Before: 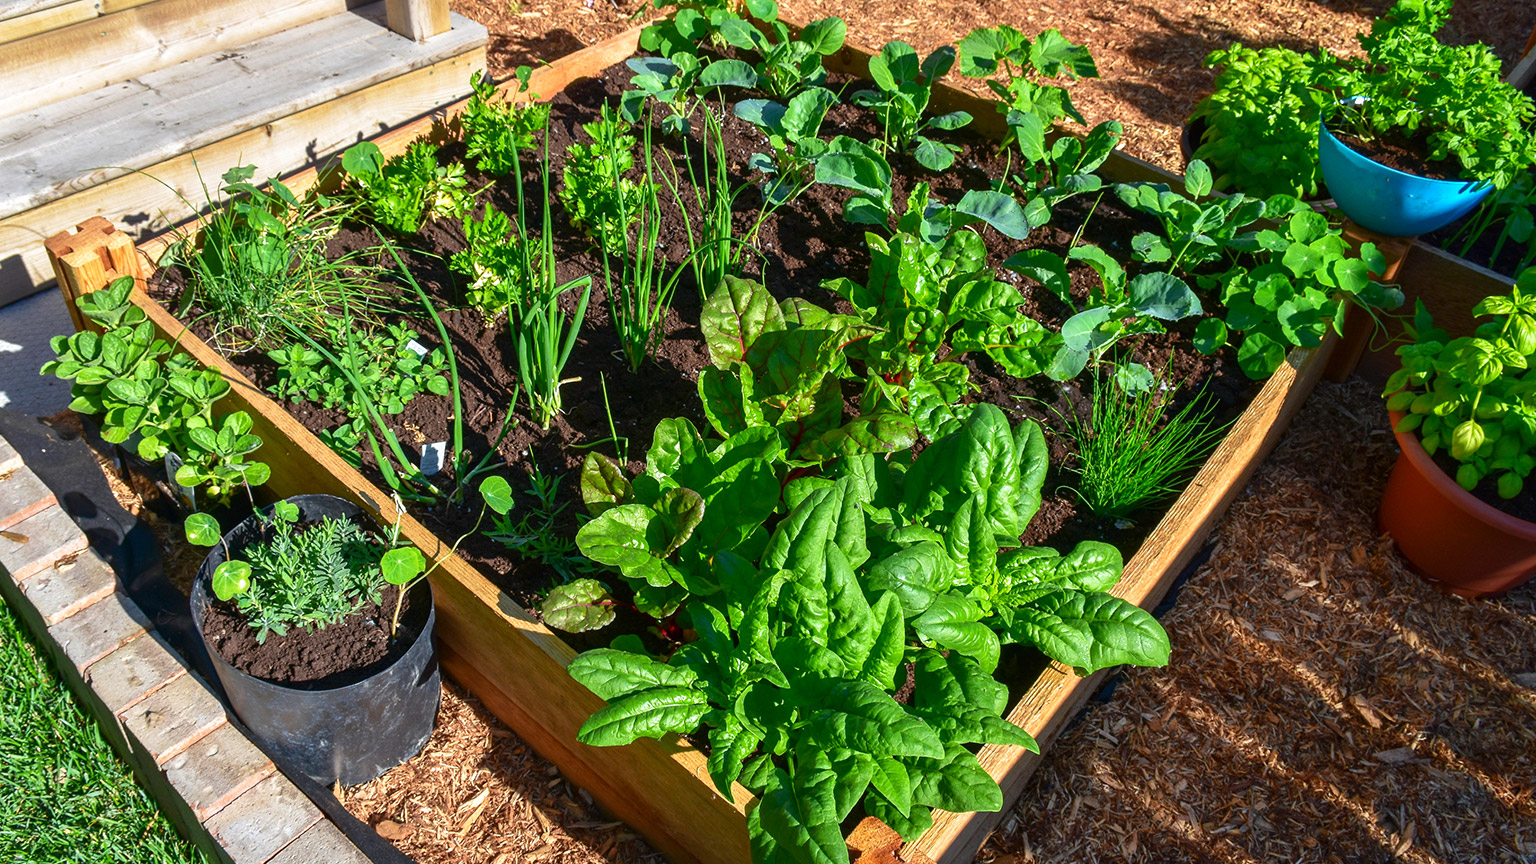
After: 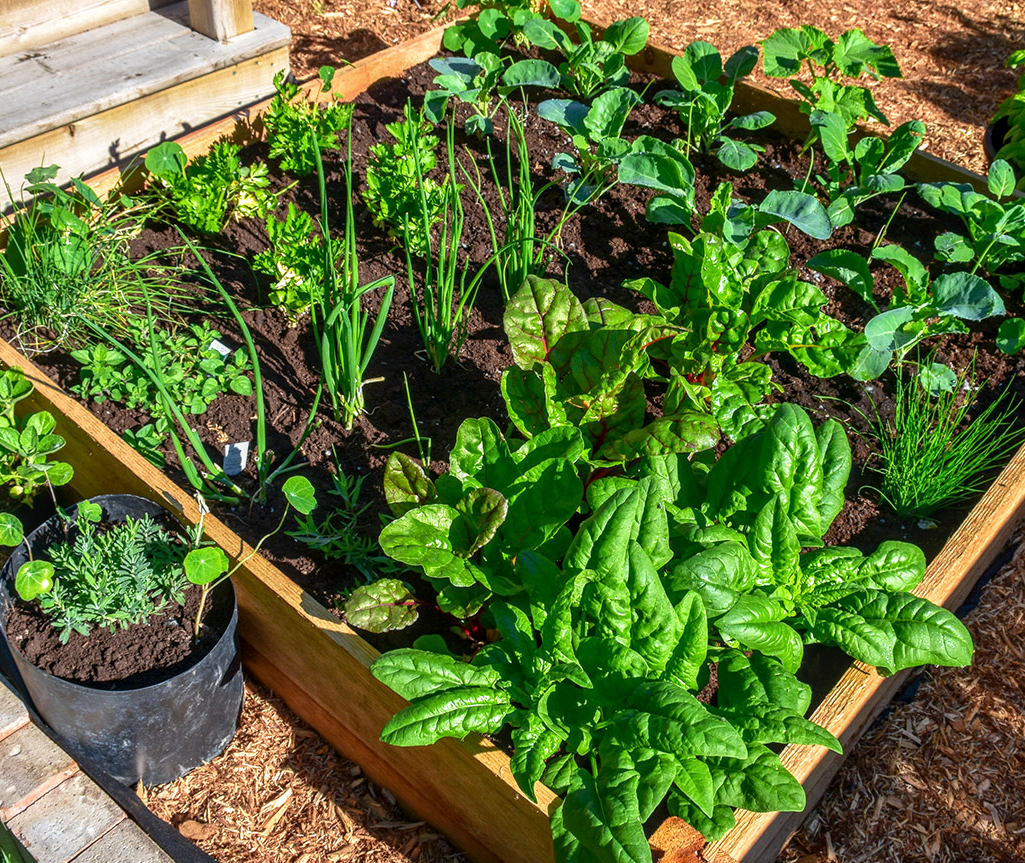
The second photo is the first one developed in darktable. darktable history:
crop and rotate: left 12.838%, right 20.427%
local contrast: on, module defaults
